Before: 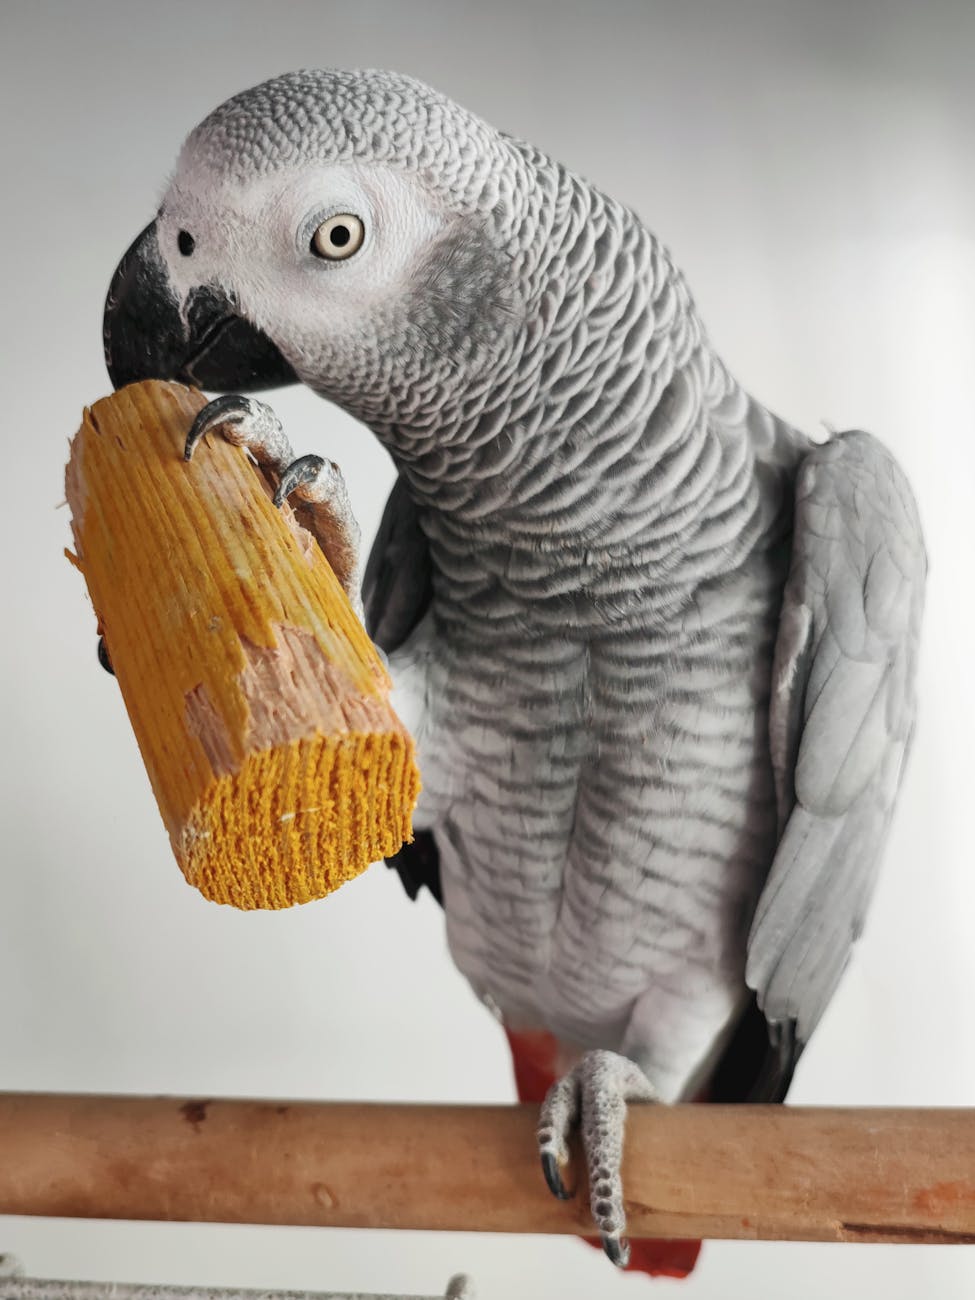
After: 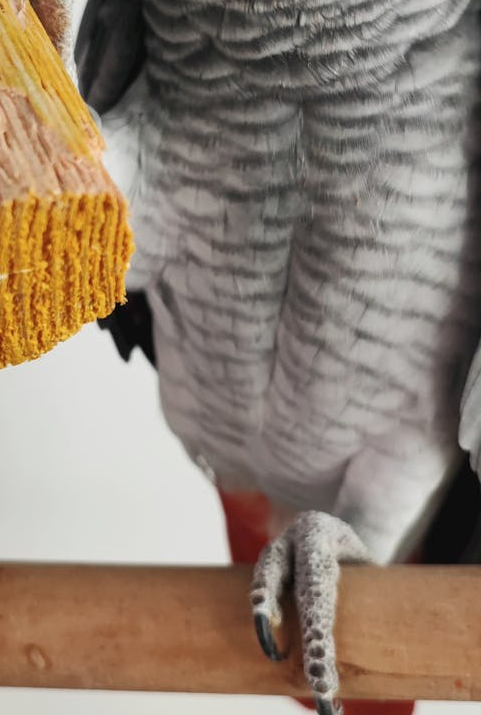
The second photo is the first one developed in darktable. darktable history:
crop: left 29.479%, top 41.475%, right 21.132%, bottom 3.468%
